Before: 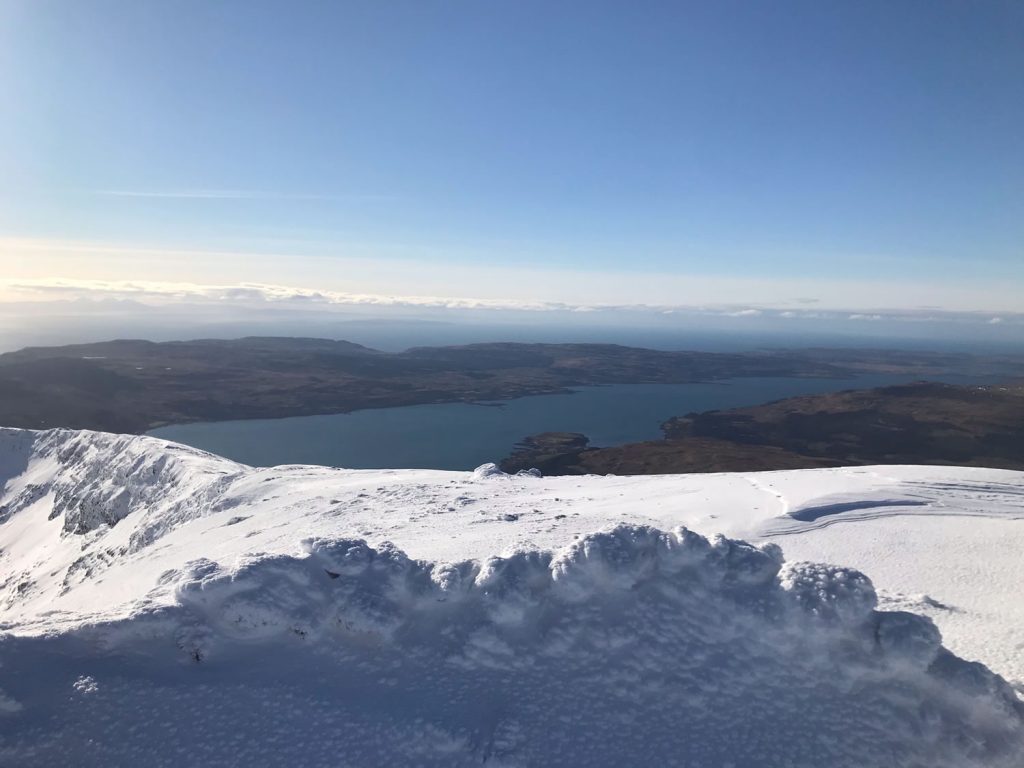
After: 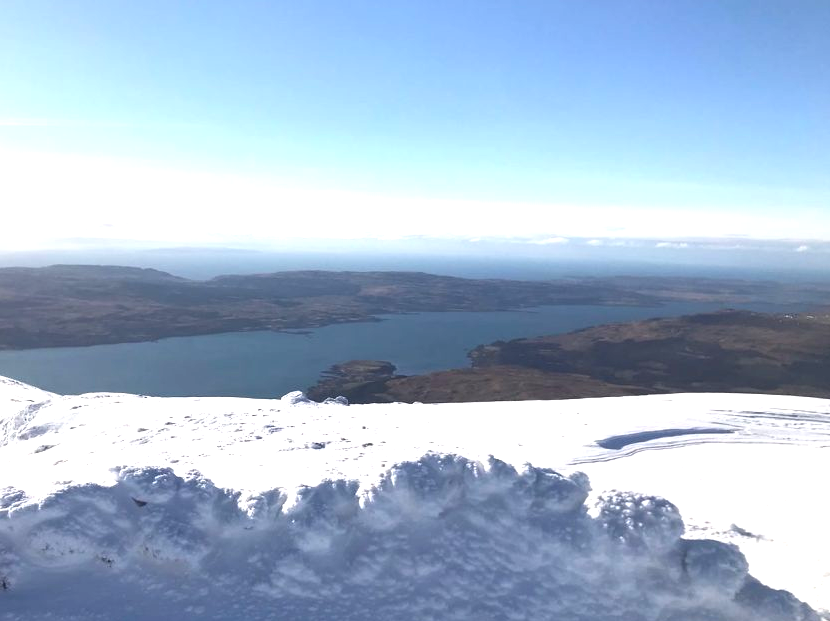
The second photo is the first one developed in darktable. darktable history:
exposure: black level correction 0, exposure 0.948 EV, compensate highlight preservation false
crop: left 18.94%, top 9.473%, right 0.001%, bottom 9.641%
